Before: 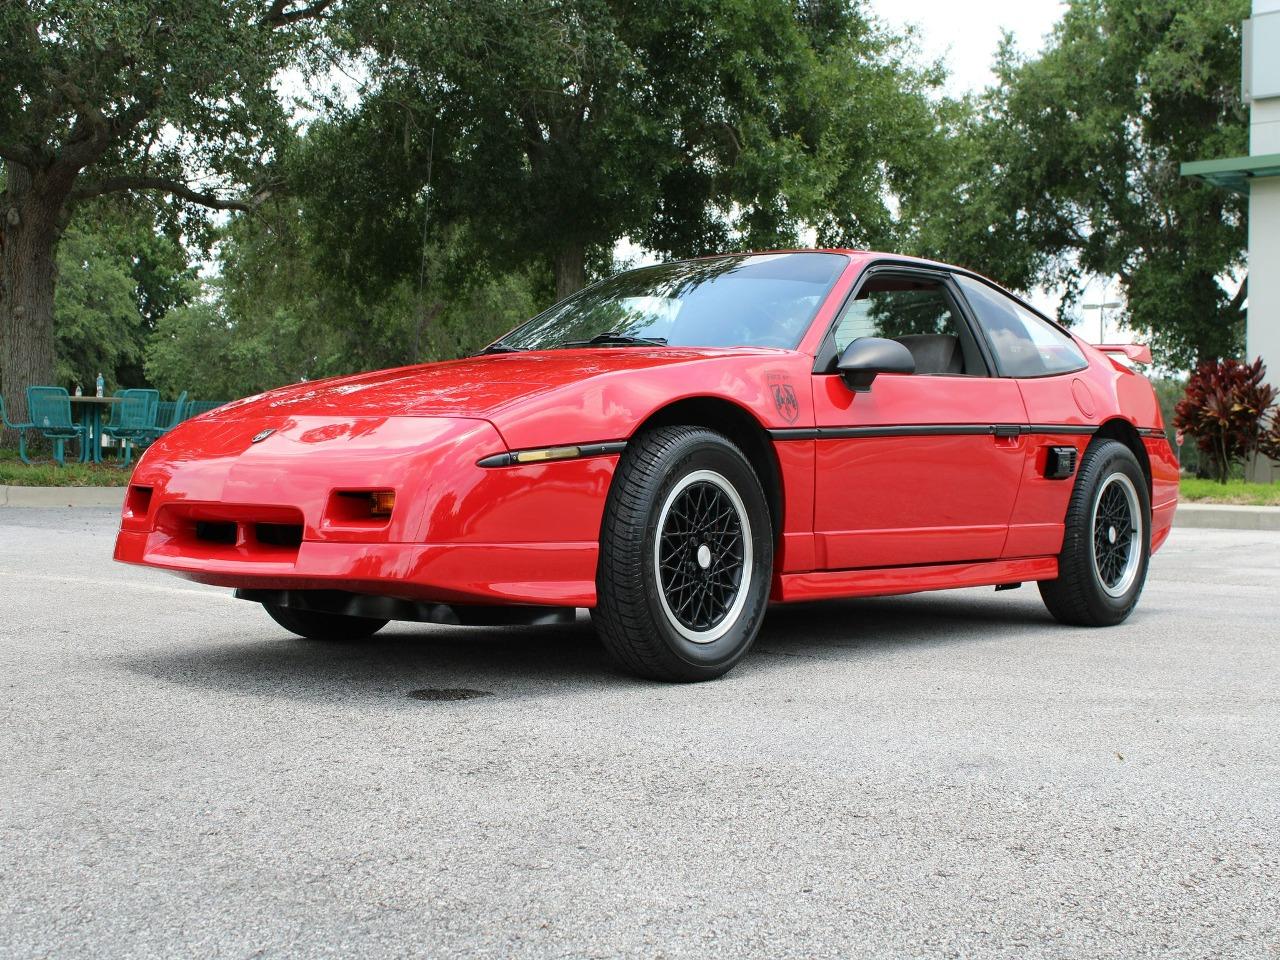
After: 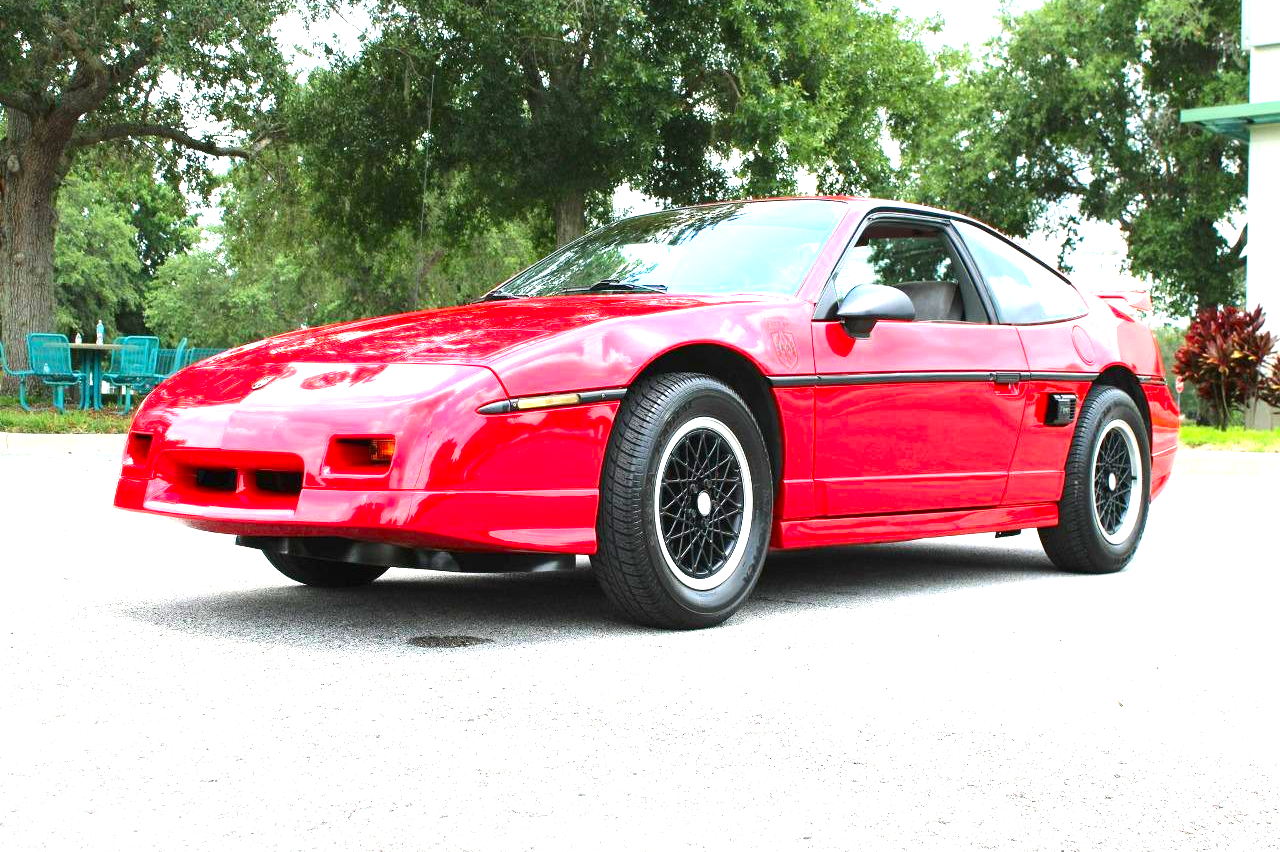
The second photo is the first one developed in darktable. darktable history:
crop and rotate: top 5.609%, bottom 5.609%
exposure: black level correction 0, exposure 1.5 EV, compensate highlight preservation false
contrast brightness saturation: contrast 0.08, saturation 0.2
